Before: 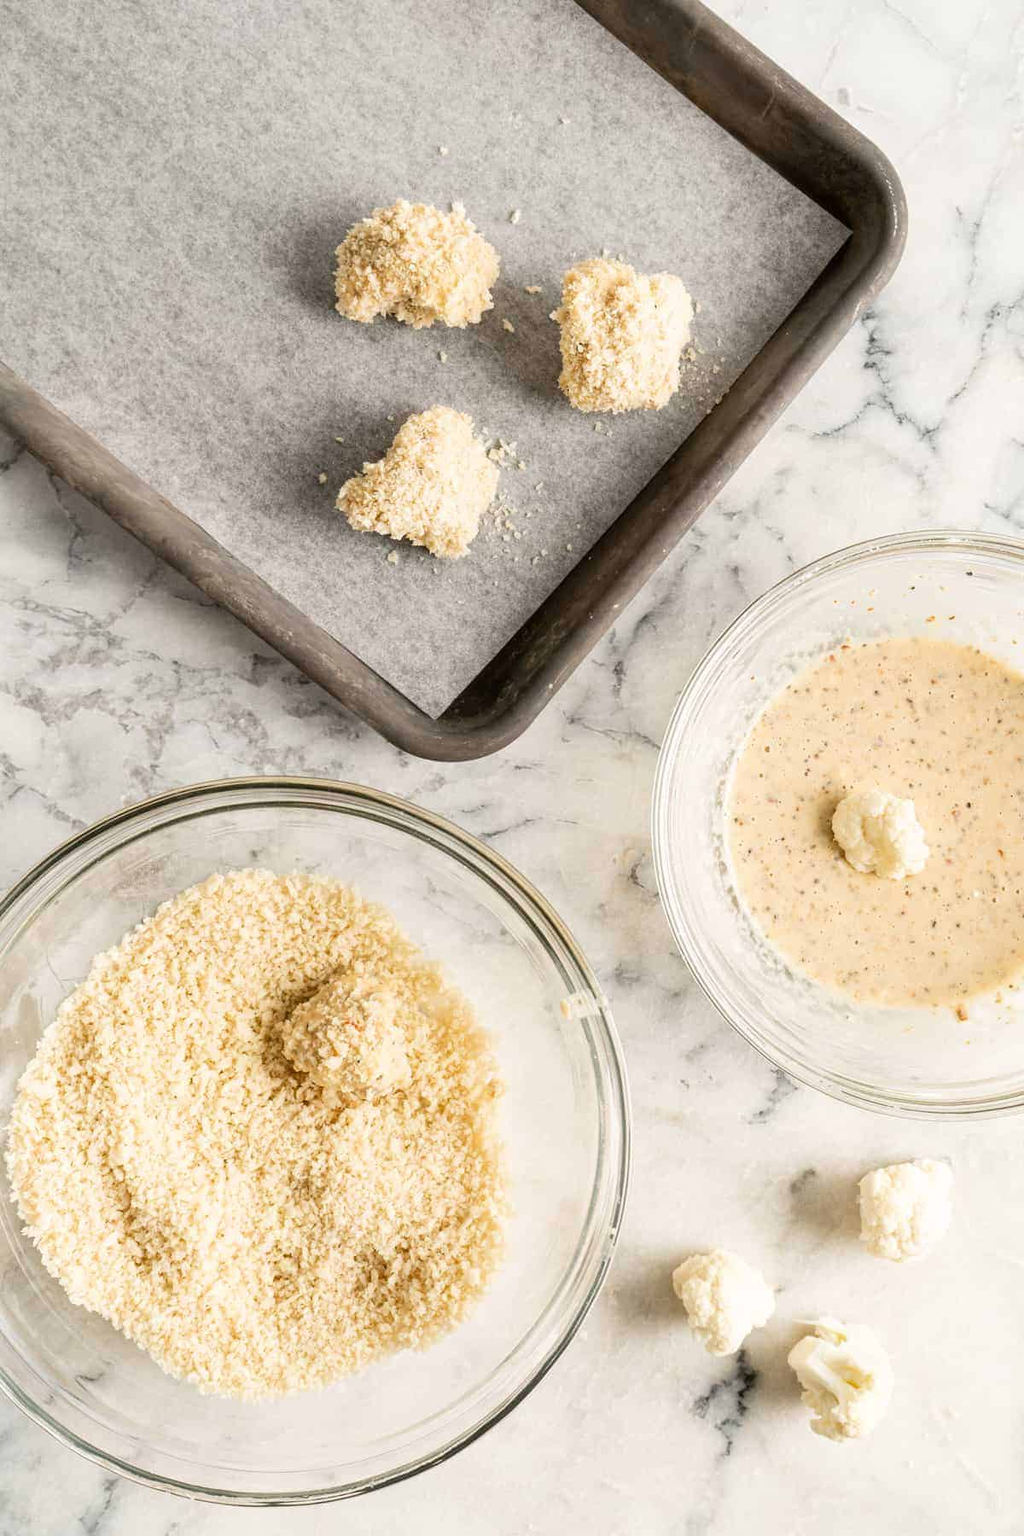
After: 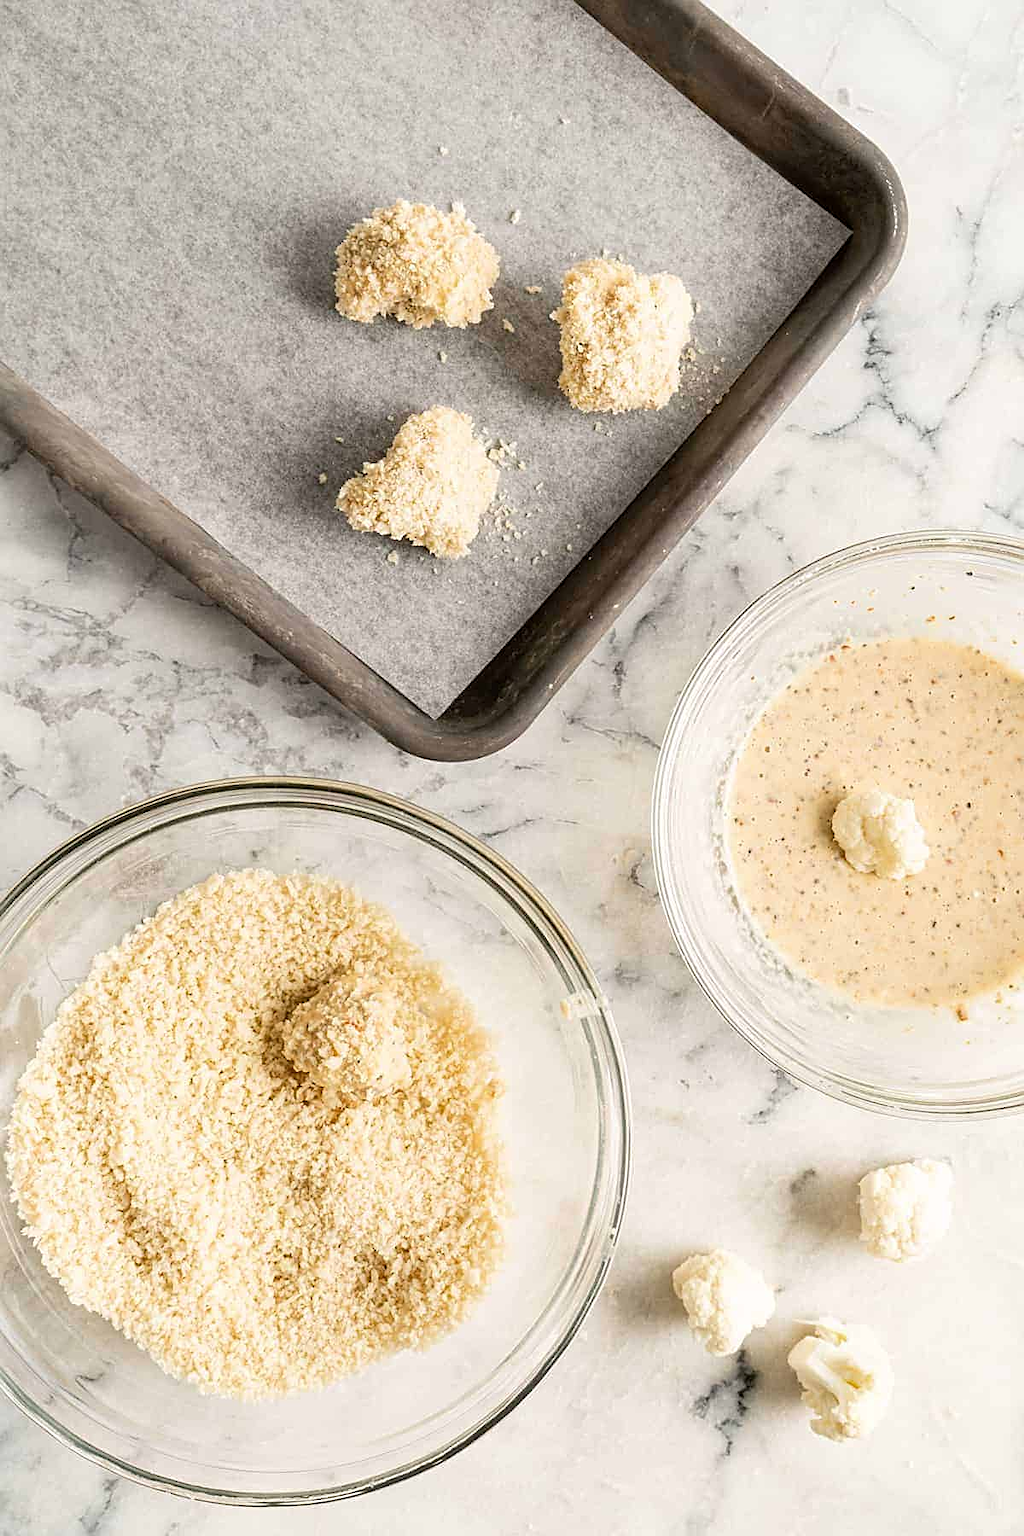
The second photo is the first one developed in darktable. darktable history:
sharpen: amount 0.55
